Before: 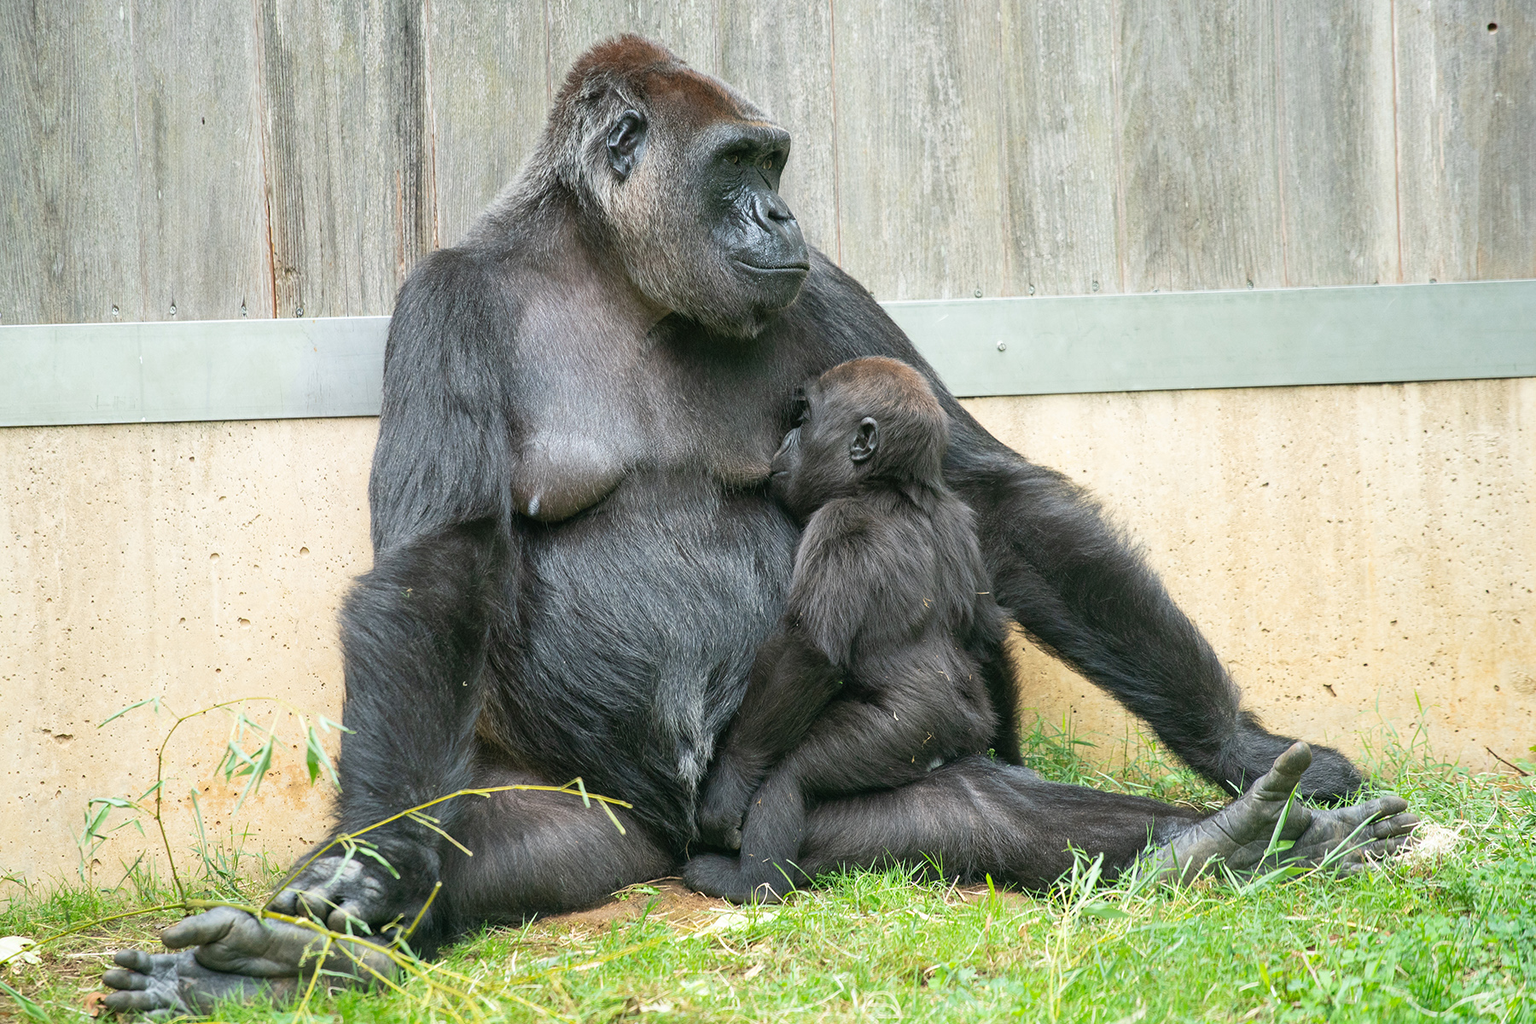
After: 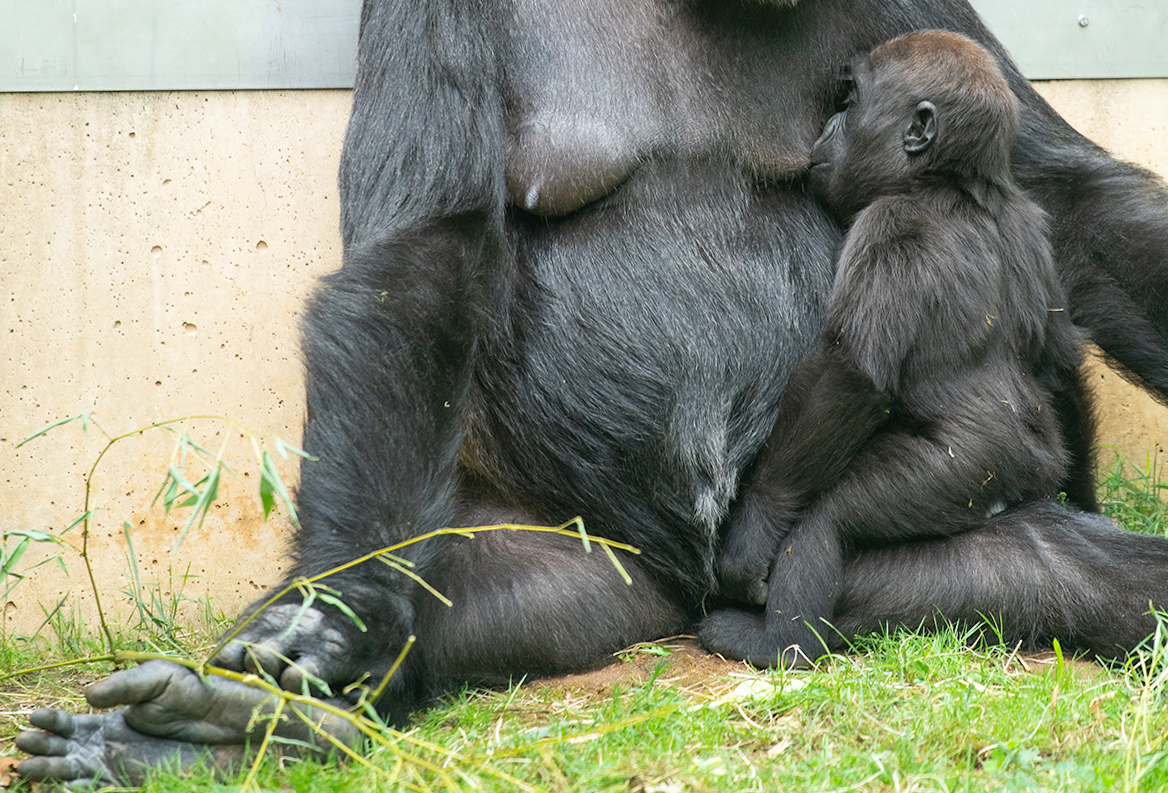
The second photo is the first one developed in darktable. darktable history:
crop and rotate: angle -1.1°, left 3.971%, top 32.021%, right 29.235%
exposure: black level correction 0, compensate highlight preservation false
